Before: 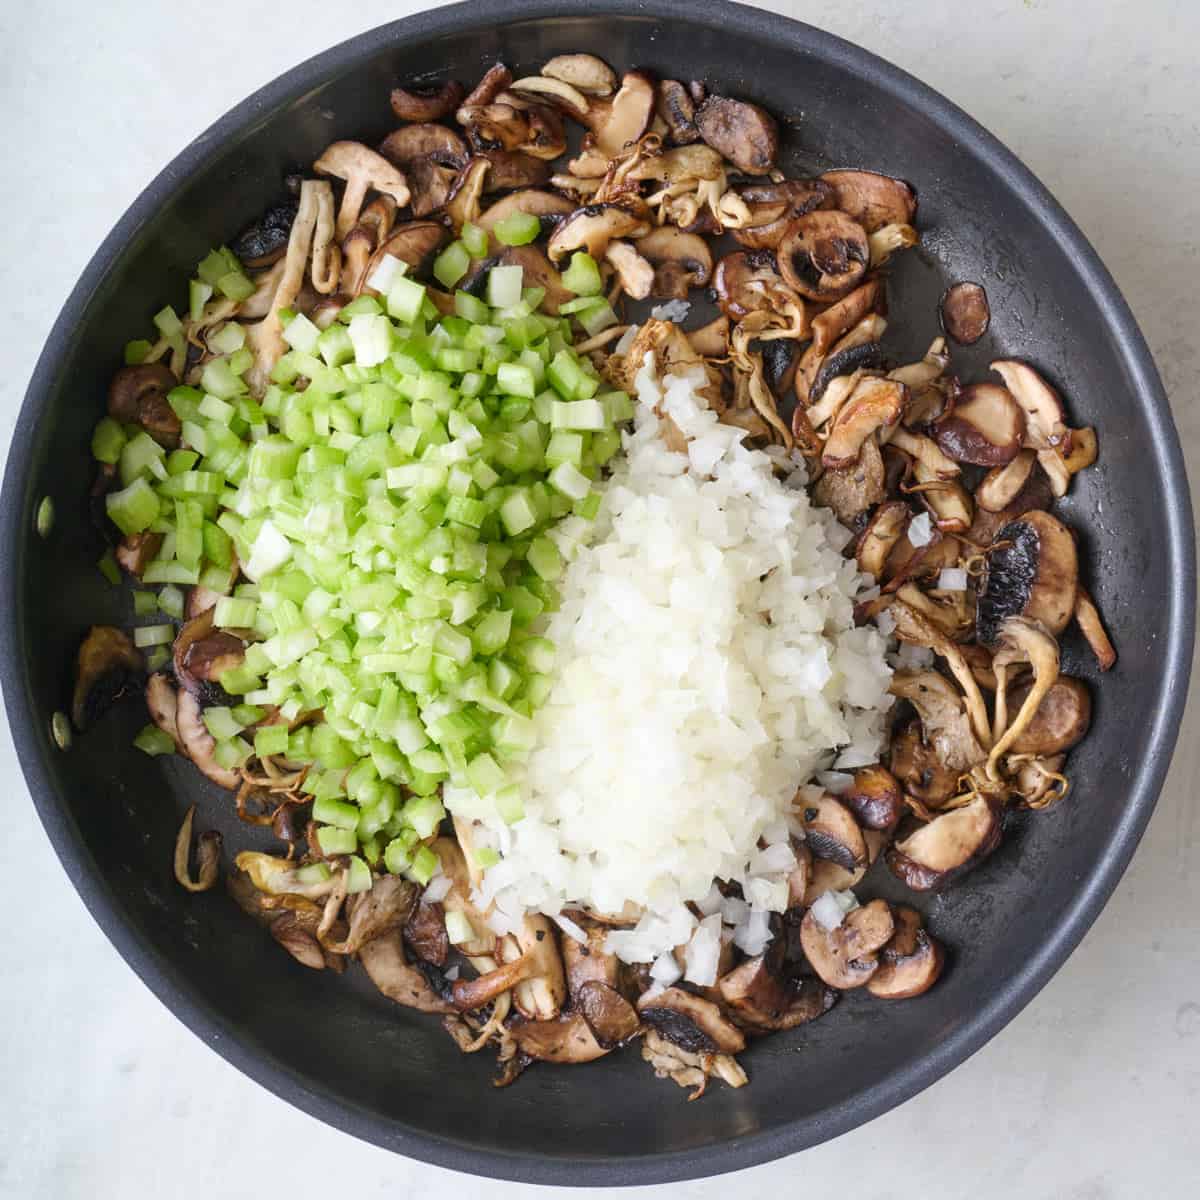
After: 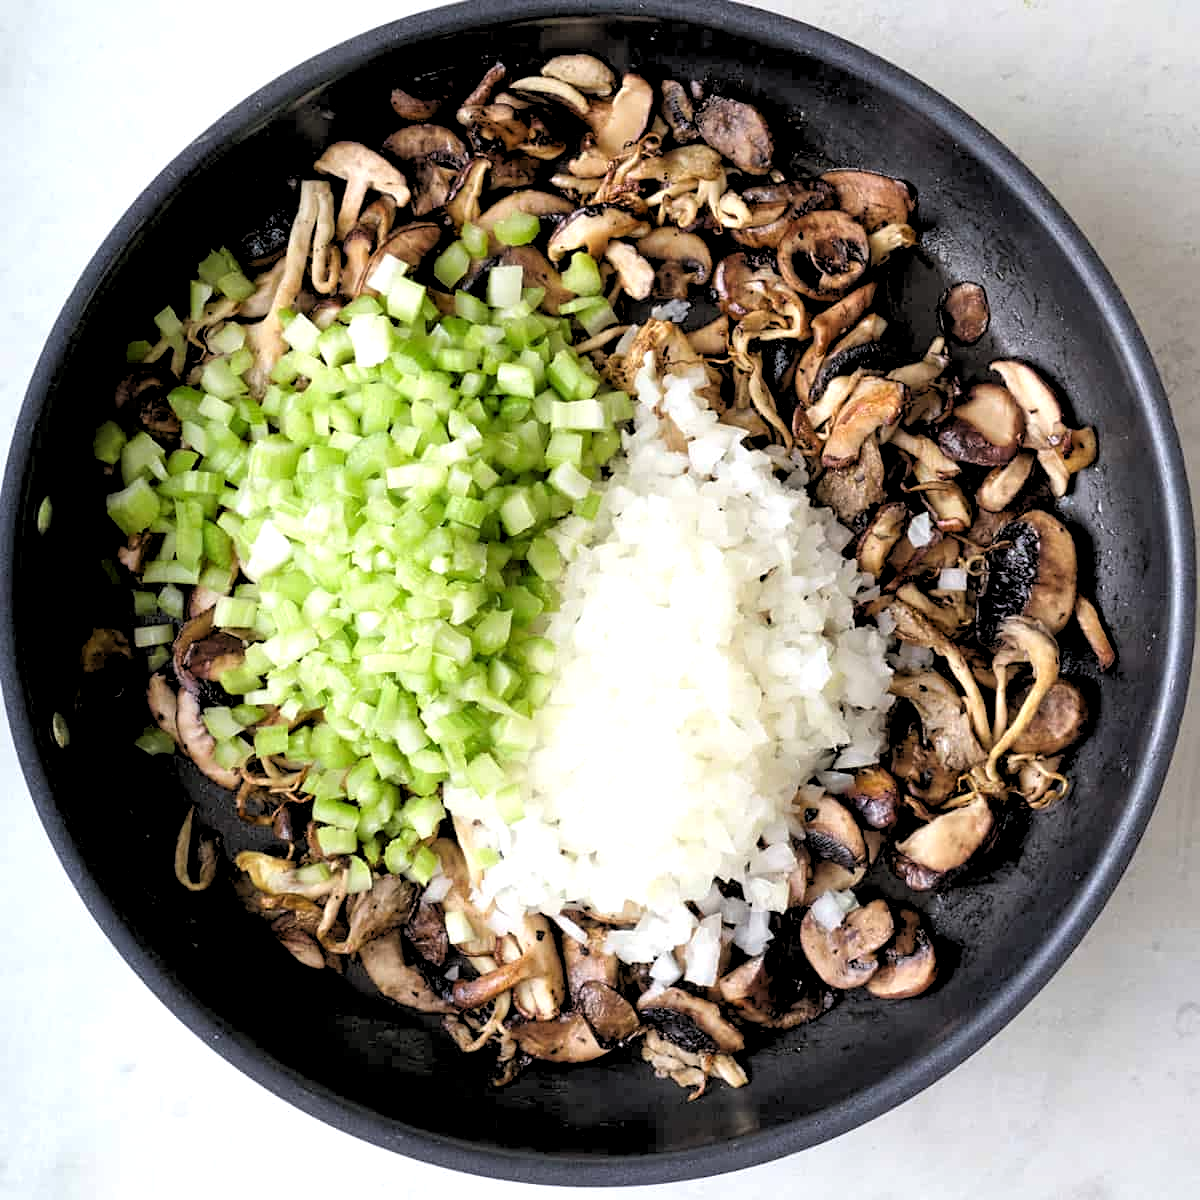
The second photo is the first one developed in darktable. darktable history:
rgb levels: levels [[0.034, 0.472, 0.904], [0, 0.5, 1], [0, 0.5, 1]]
sharpen: amount 0.2
exposure: exposure 0.2 EV, compensate highlight preservation false
